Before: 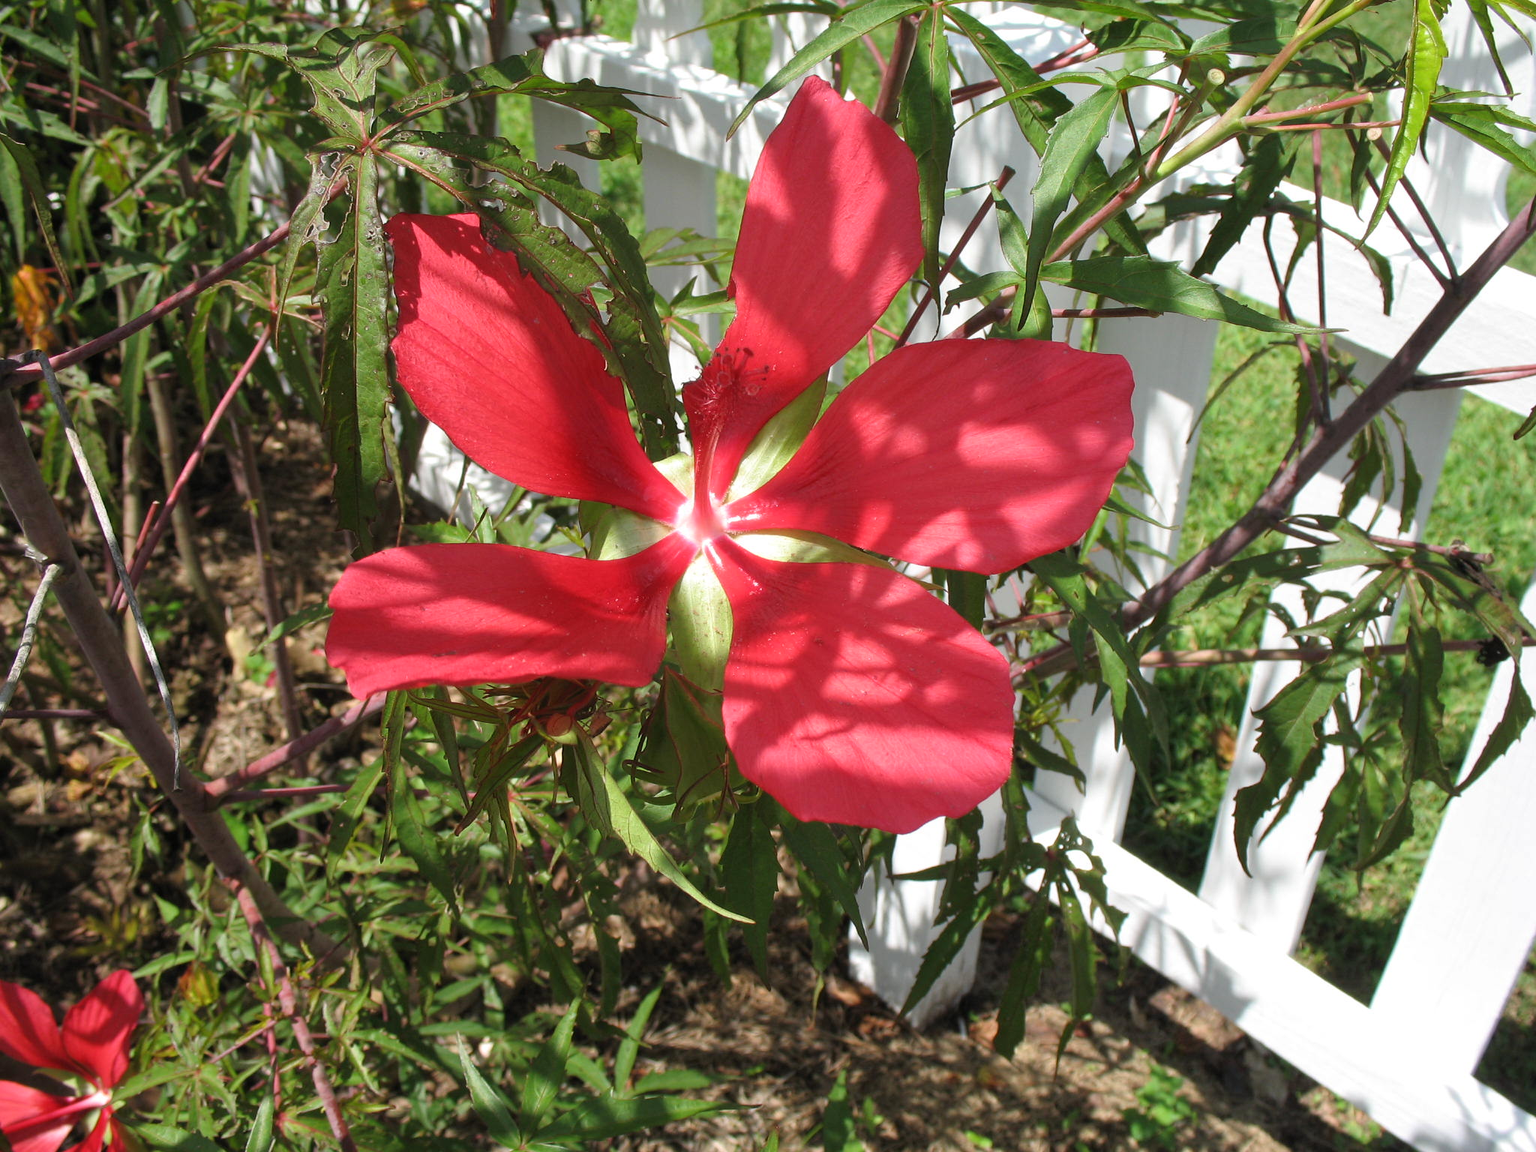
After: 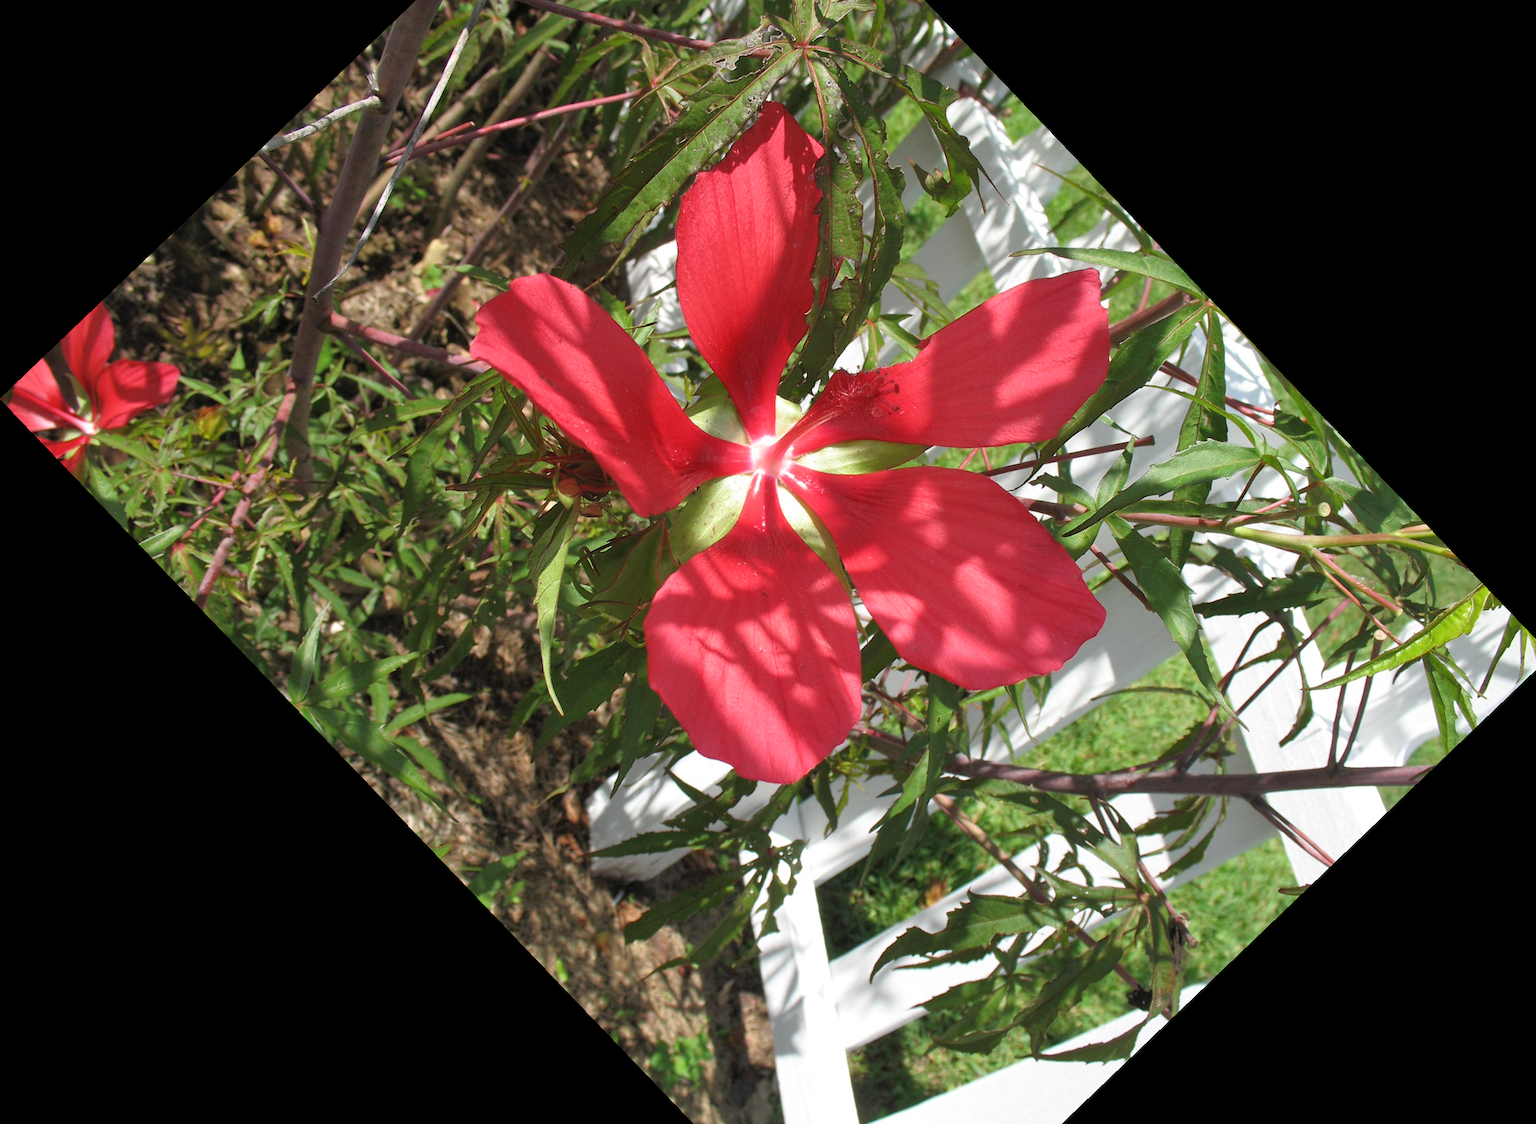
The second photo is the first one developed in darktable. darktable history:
crop and rotate: angle -46.26°, top 16.234%, right 0.912%, bottom 11.704%
shadows and highlights: shadows 43.06, highlights 6.94
